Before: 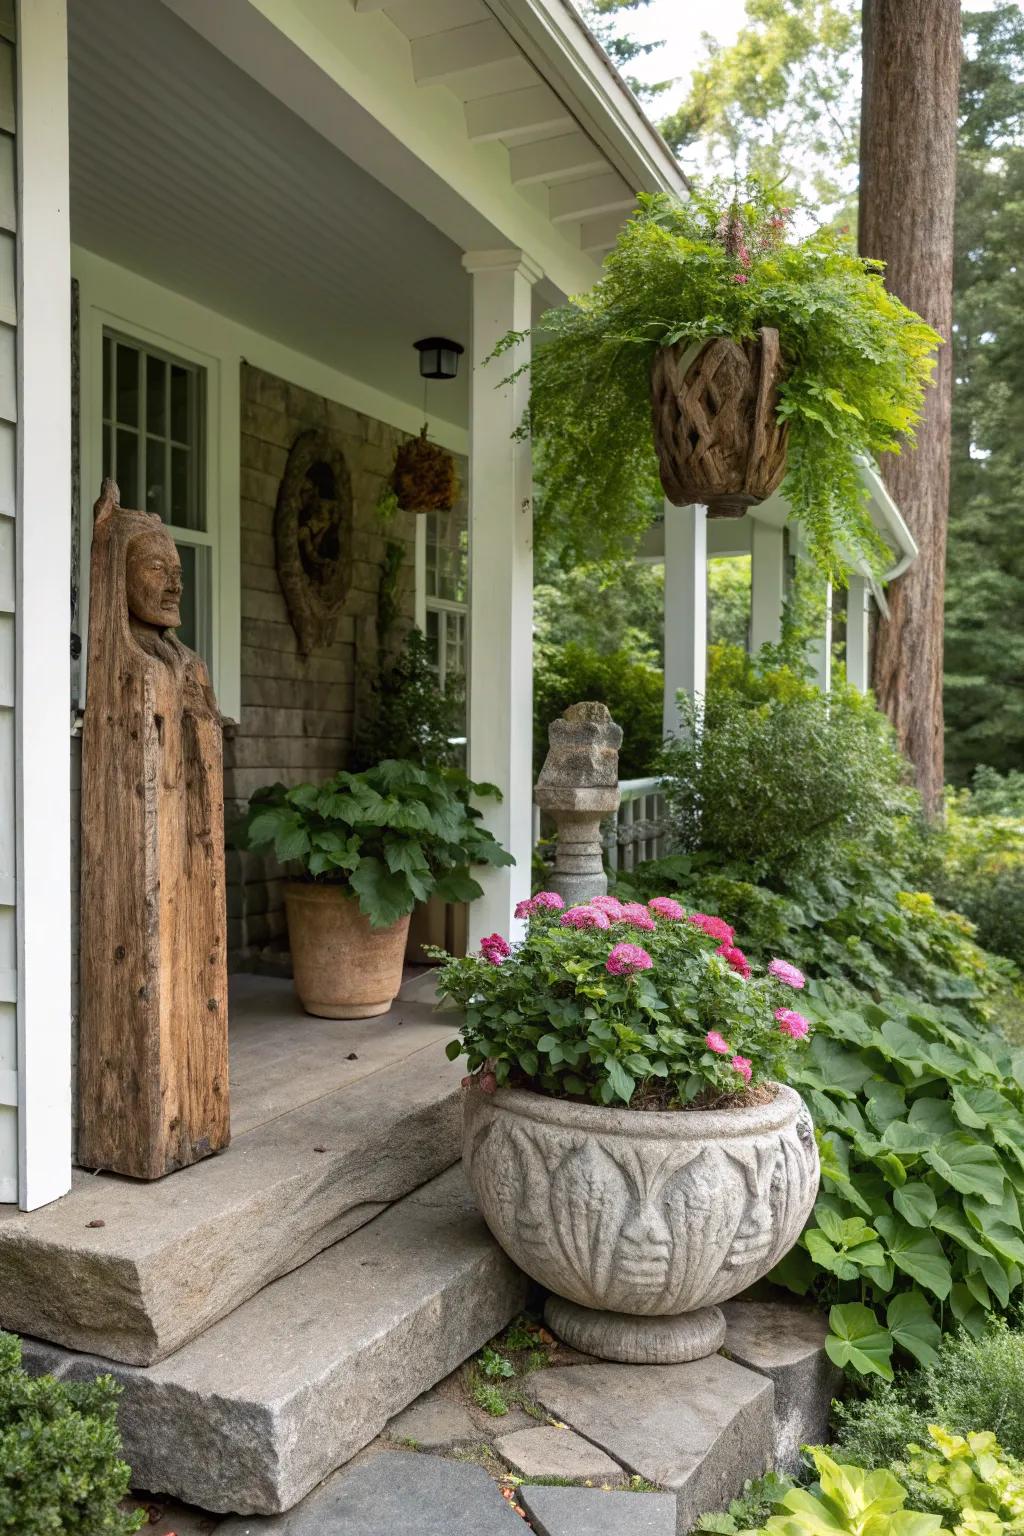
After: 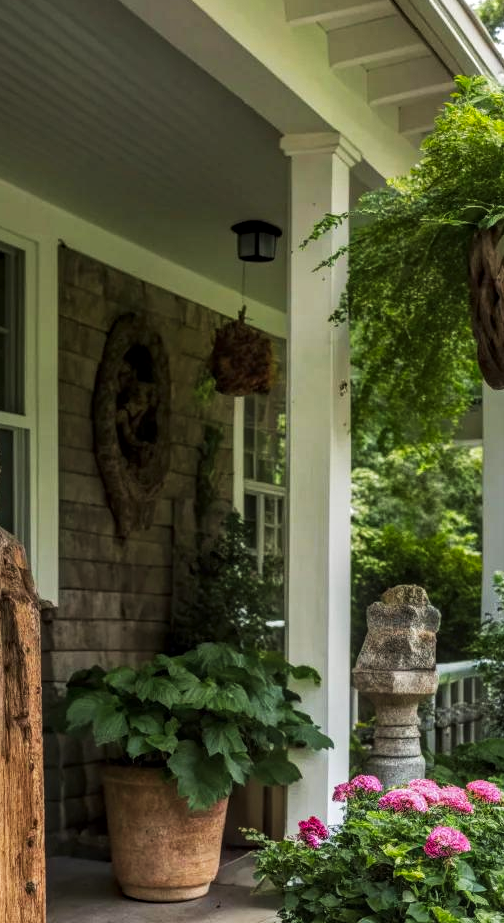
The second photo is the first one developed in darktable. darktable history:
crop: left 17.835%, top 7.675%, right 32.881%, bottom 32.213%
local contrast: highlights 0%, shadows 0%, detail 133%
tone curve: curves: ch0 [(0, 0) (0.003, 0.003) (0.011, 0.012) (0.025, 0.024) (0.044, 0.039) (0.069, 0.052) (0.1, 0.072) (0.136, 0.097) (0.177, 0.128) (0.224, 0.168) (0.277, 0.217) (0.335, 0.276) (0.399, 0.345) (0.468, 0.429) (0.543, 0.524) (0.623, 0.628) (0.709, 0.732) (0.801, 0.829) (0.898, 0.919) (1, 1)], preserve colors none
